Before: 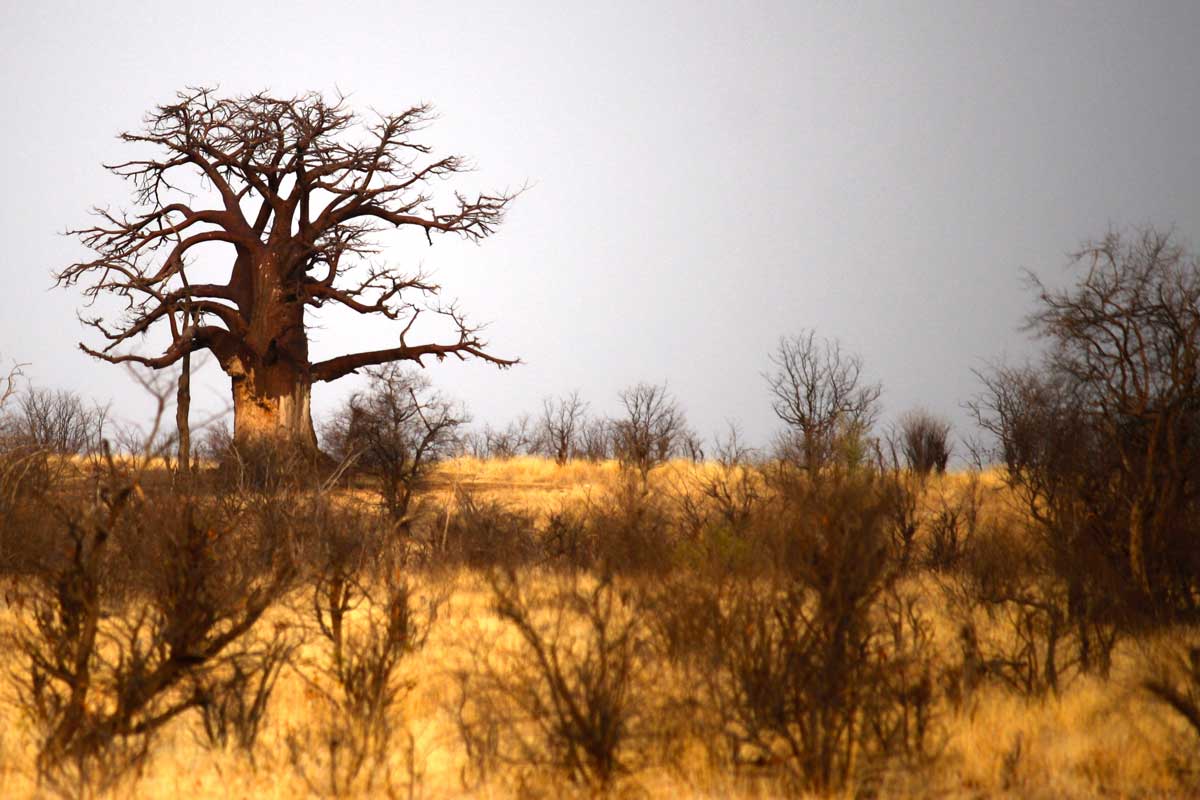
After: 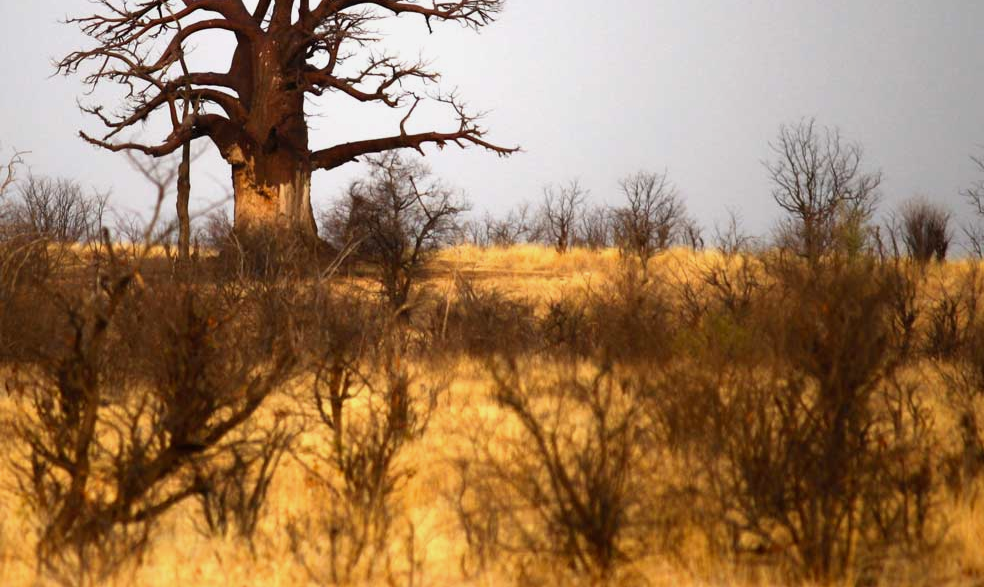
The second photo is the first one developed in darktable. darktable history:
crop: top 26.531%, right 17.959%
white balance: emerald 1
exposure: exposure -0.157 EV, compensate highlight preservation false
